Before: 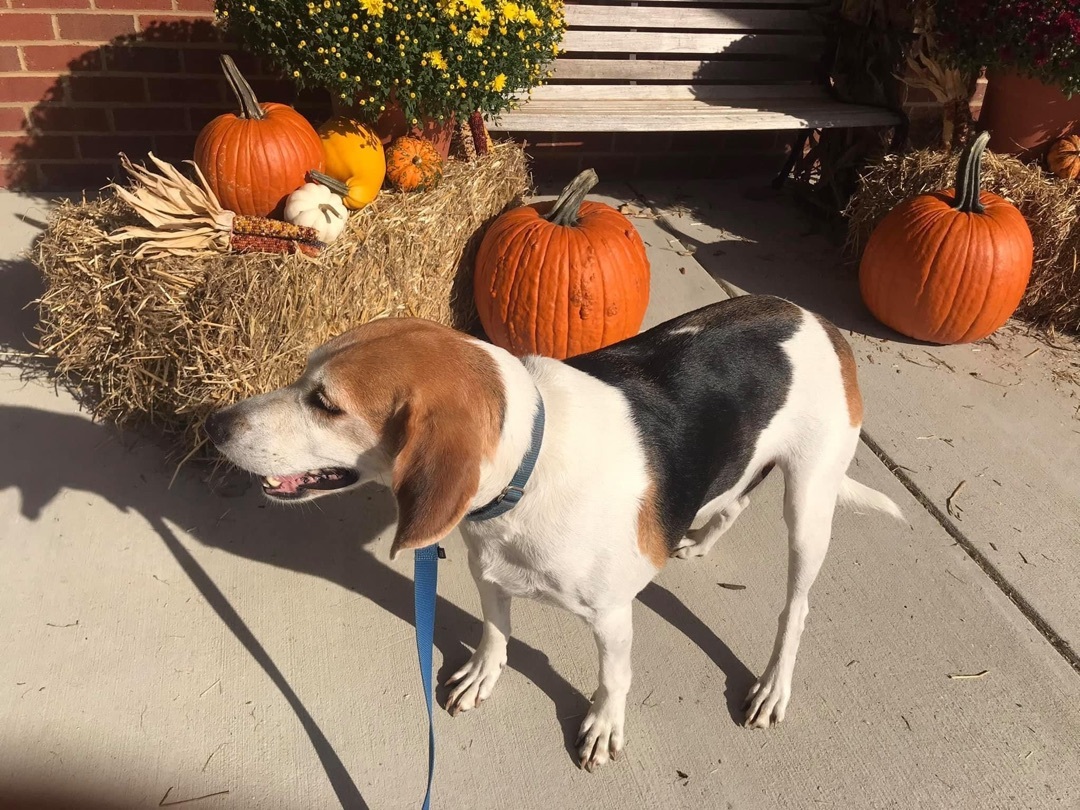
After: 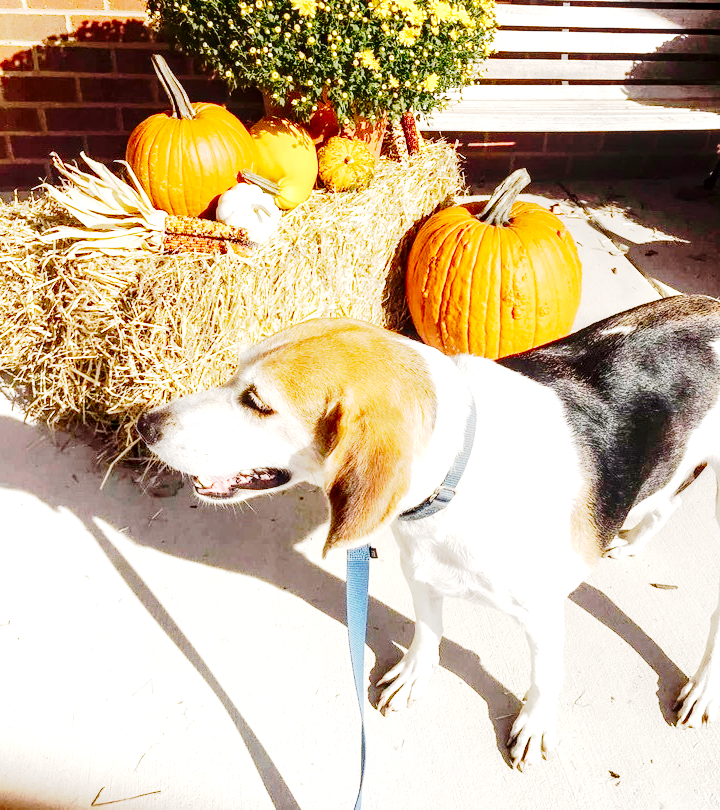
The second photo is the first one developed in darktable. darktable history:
local contrast: highlights 41%, shadows 61%, detail 138%, midtone range 0.52
exposure: black level correction 0, exposure 1.107 EV, compensate highlight preservation false
crop and rotate: left 6.395%, right 26.922%
base curve: curves: ch0 [(0, 0) (0.028, 0.03) (0.121, 0.232) (0.46, 0.748) (0.859, 0.968) (1, 1)], exposure shift 0.574, preserve colors none
tone curve: curves: ch0 [(0, 0) (0.049, 0.01) (0.154, 0.081) (0.491, 0.519) (0.748, 0.765) (1, 0.919)]; ch1 [(0, 0) (0.172, 0.123) (0.317, 0.272) (0.391, 0.424) (0.499, 0.497) (0.531, 0.541) (0.615, 0.608) (0.741, 0.783) (1, 1)]; ch2 [(0, 0) (0.411, 0.424) (0.483, 0.478) (0.546, 0.532) (0.652, 0.633) (1, 1)], preserve colors none
color balance rgb: power › hue 61.46°, perceptual saturation grading › global saturation 19.428%, perceptual brilliance grading › highlights 47.072%, perceptual brilliance grading › mid-tones 22.411%, perceptual brilliance grading › shadows -6.535%, global vibrance 9.483%
tone equalizer: on, module defaults
